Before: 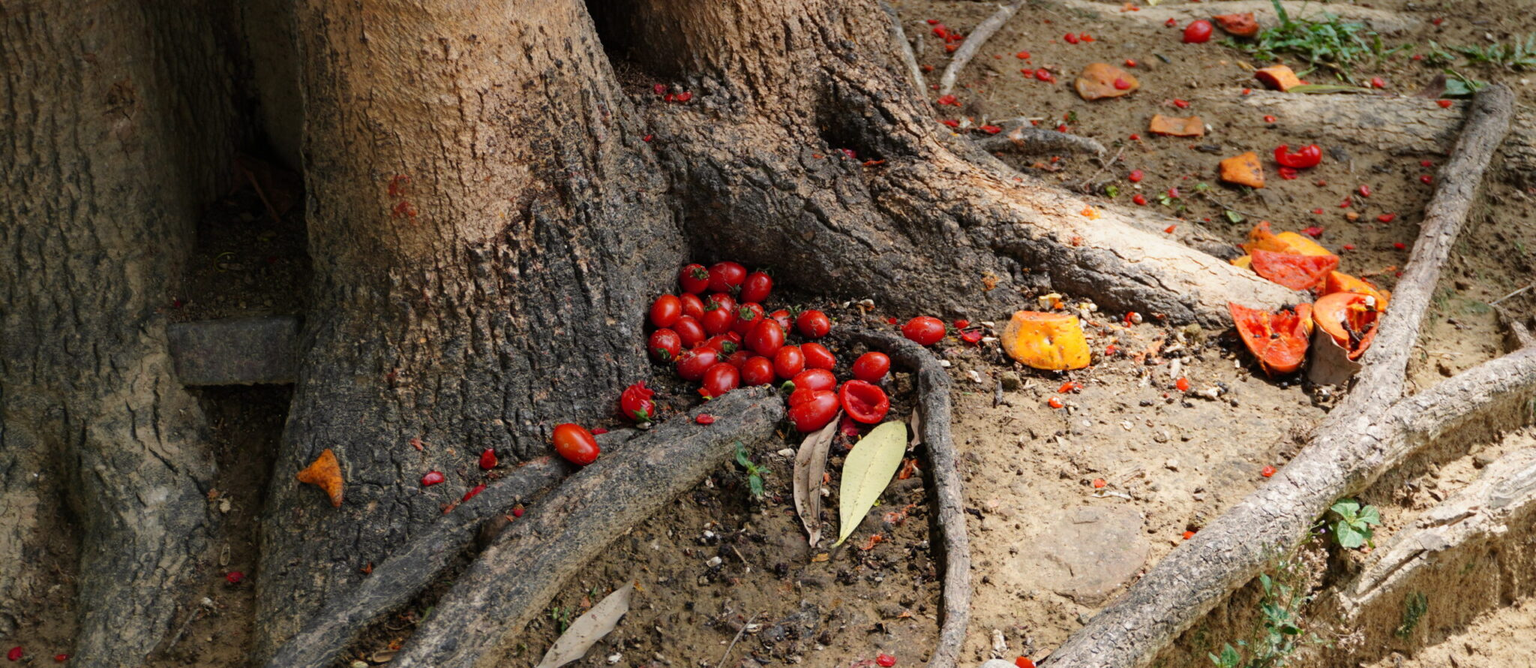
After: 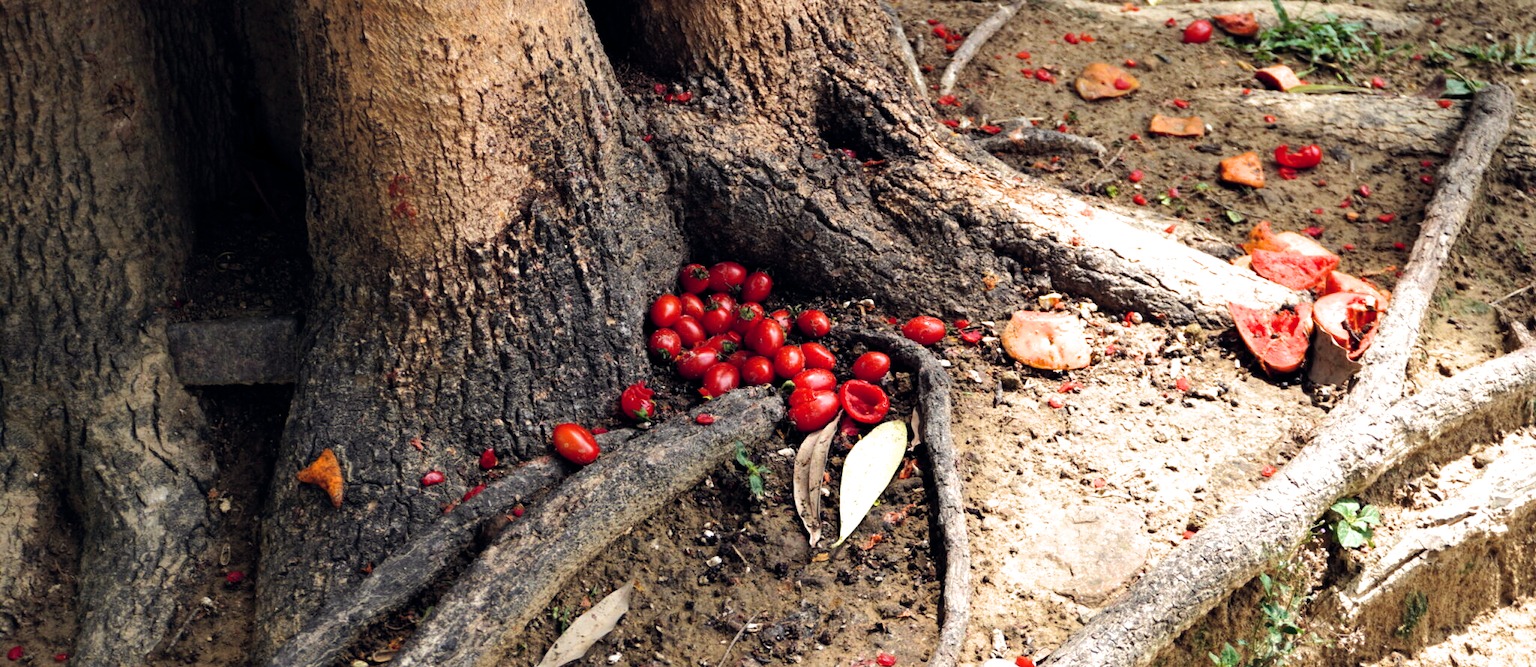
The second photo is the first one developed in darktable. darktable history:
filmic rgb: middle gray luminance 18.21%, black relative exposure -11.51 EV, white relative exposure 2.58 EV, threshold 3.01 EV, target black luminance 0%, hardness 8.33, latitude 98.12%, contrast 1.082, shadows ↔ highlights balance 0.382%, enable highlight reconstruction true
color balance rgb: shadows lift › chroma 3.039%, shadows lift › hue 280.08°, power › chroma 0.669%, power › hue 60°, global offset › chroma 0.124%, global offset › hue 253.25°, perceptual saturation grading › global saturation 0.526%, perceptual brilliance grading › global brilliance 15.034%, perceptual brilliance grading › shadows -34.489%, saturation formula JzAzBz (2021)
exposure: black level correction 0.001, exposure 0.499 EV, compensate exposure bias true, compensate highlight preservation false
tone equalizer: edges refinement/feathering 500, mask exposure compensation -1.57 EV, preserve details no
